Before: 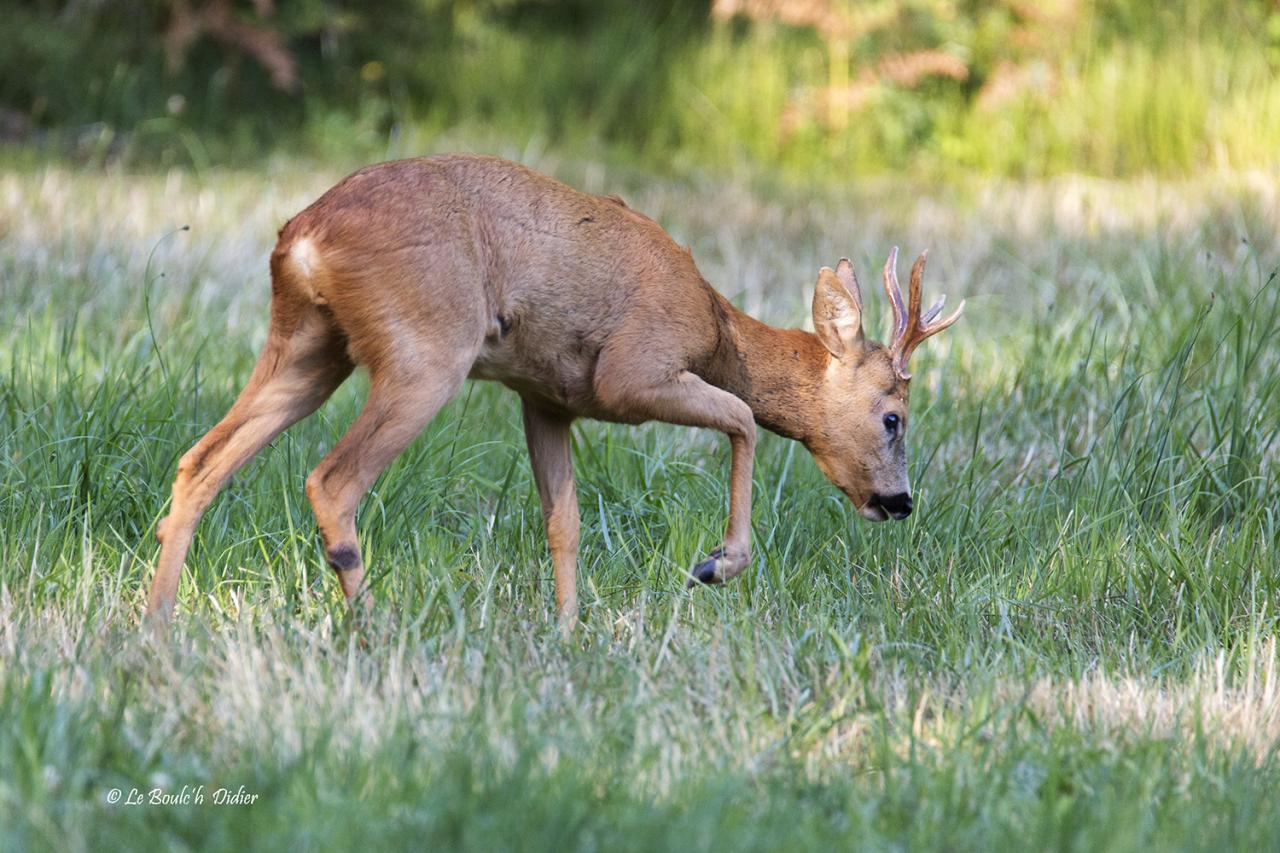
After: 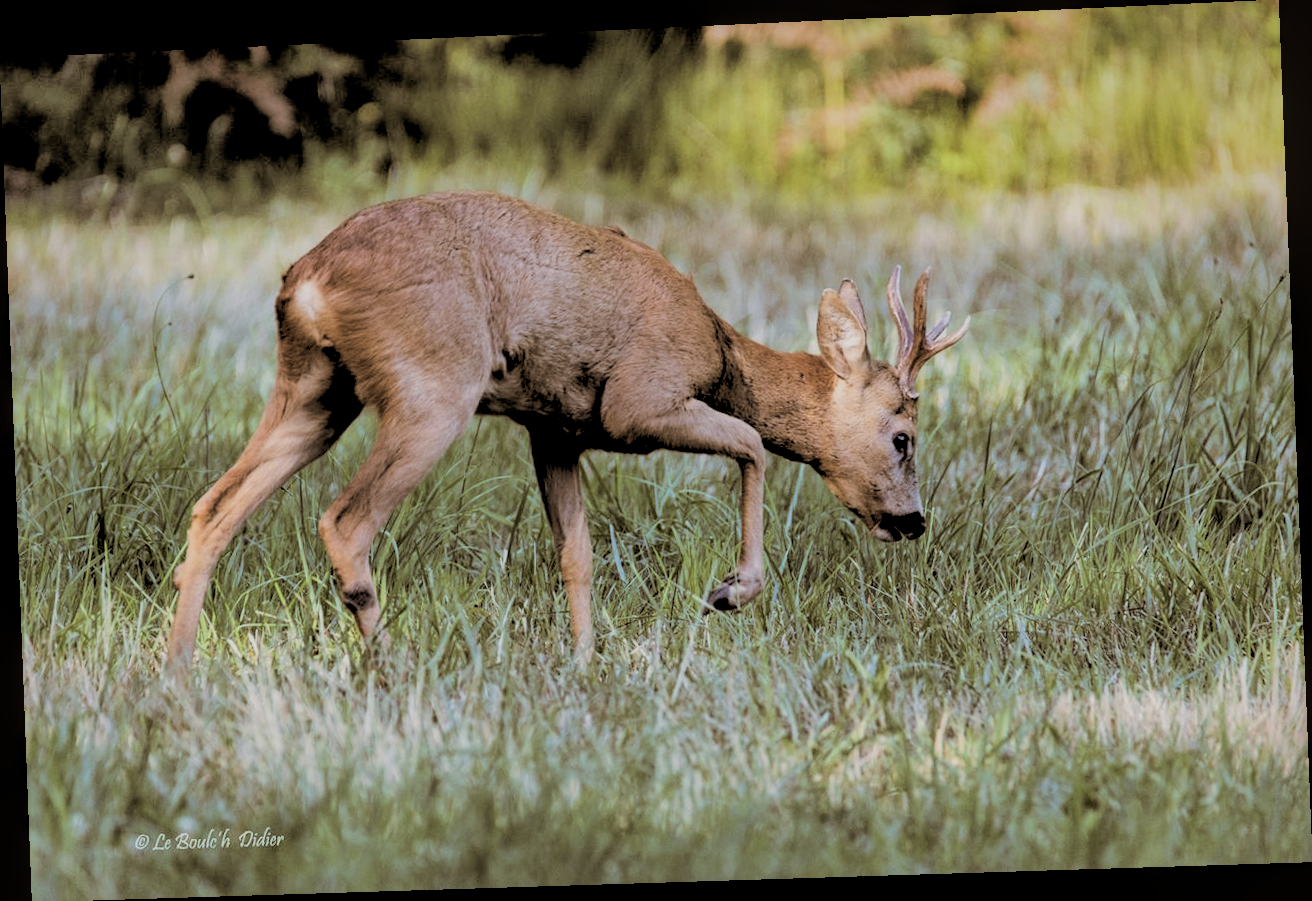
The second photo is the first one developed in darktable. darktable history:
rotate and perspective: rotation -2.22°, lens shift (horizontal) -0.022, automatic cropping off
local contrast: on, module defaults
bloom: size 9%, threshold 100%, strength 7%
shadows and highlights: on, module defaults
white balance: emerald 1
split-toning: shadows › hue 32.4°, shadows › saturation 0.51, highlights › hue 180°, highlights › saturation 0, balance -60.17, compress 55.19%
rgb levels: levels [[0.034, 0.472, 0.904], [0, 0.5, 1], [0, 0.5, 1]]
filmic rgb: black relative exposure -7.65 EV, white relative exposure 4.56 EV, hardness 3.61
